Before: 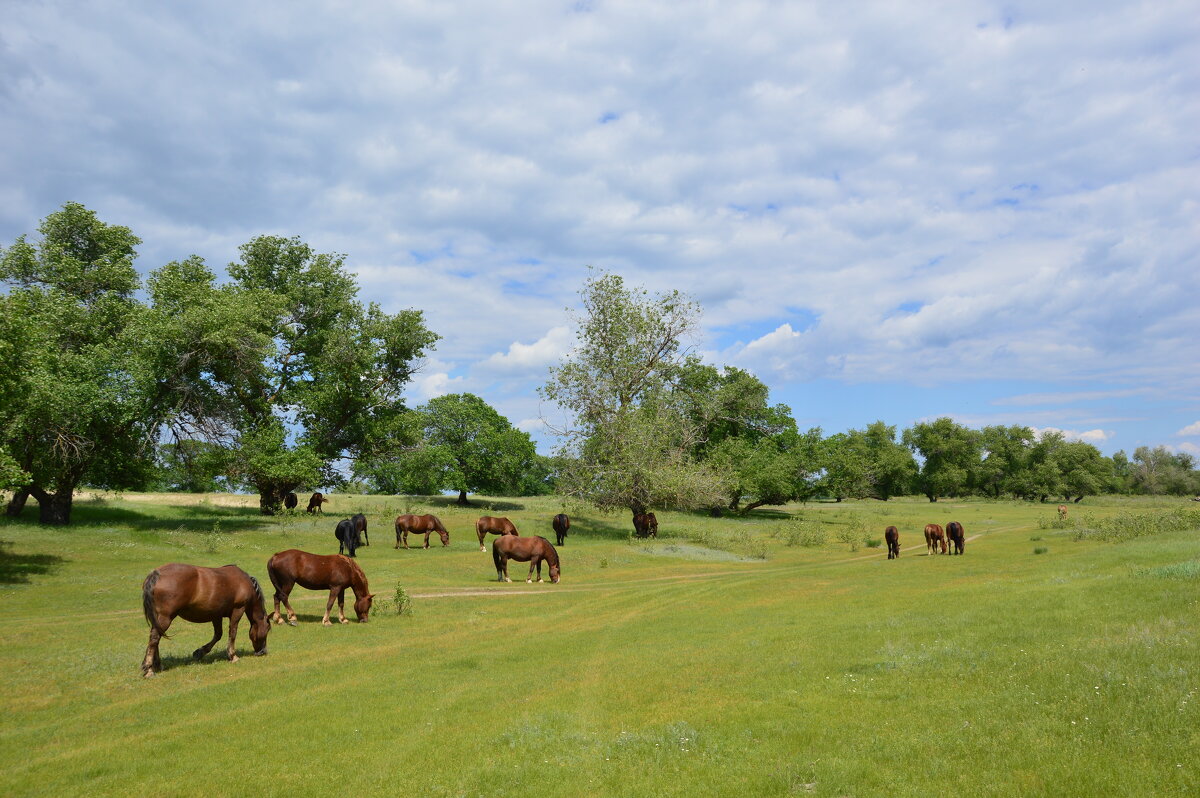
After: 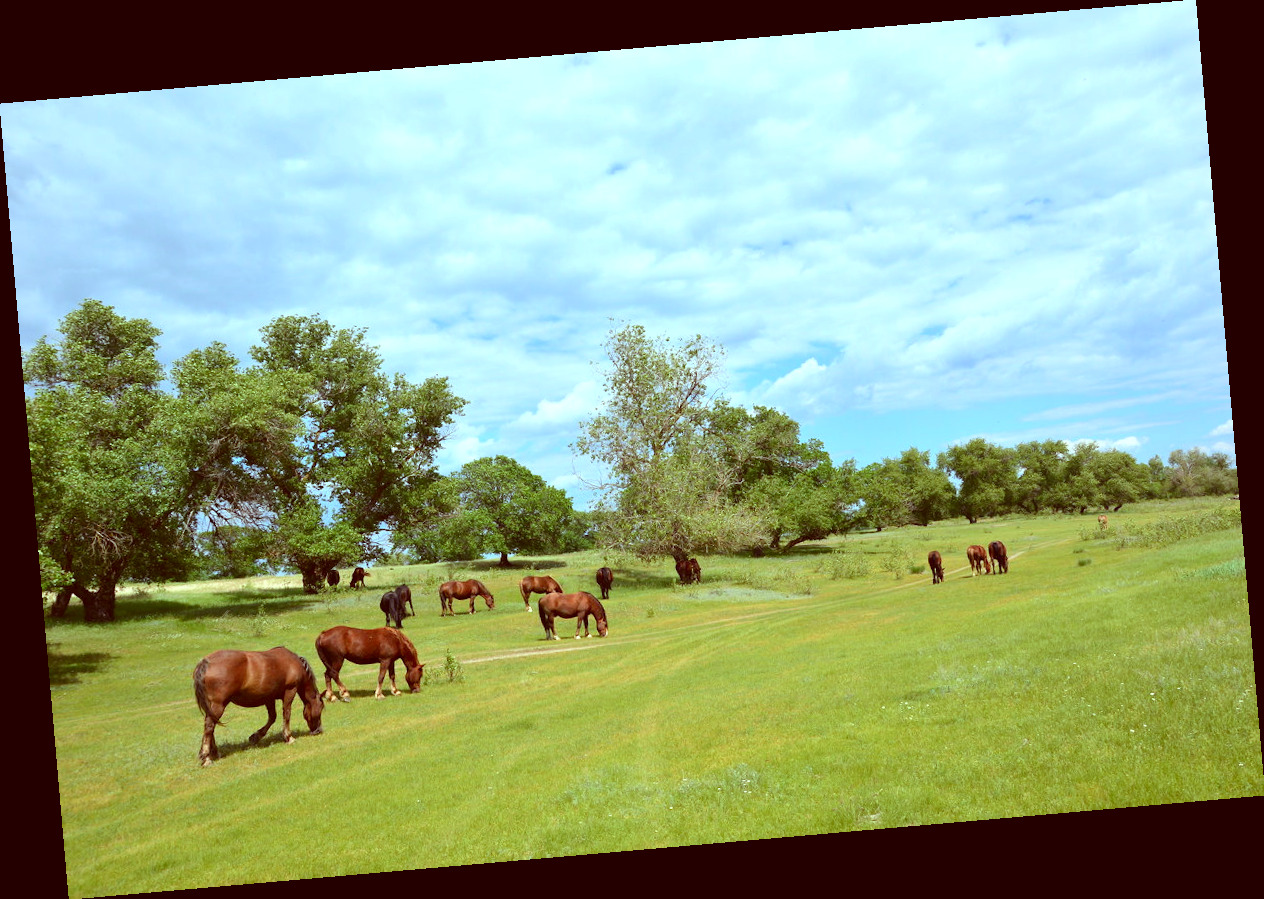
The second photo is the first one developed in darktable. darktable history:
color calibration: illuminant Planckian (black body), adaptation linear Bradford (ICC v4), x 0.361, y 0.366, temperature 4511.61 K, saturation algorithm version 1 (2020)
exposure: exposure 0.6 EV, compensate highlight preservation false
rotate and perspective: rotation -4.98°, automatic cropping off
color correction: highlights a* -7.23, highlights b* -0.161, shadows a* 20.08, shadows b* 11.73
